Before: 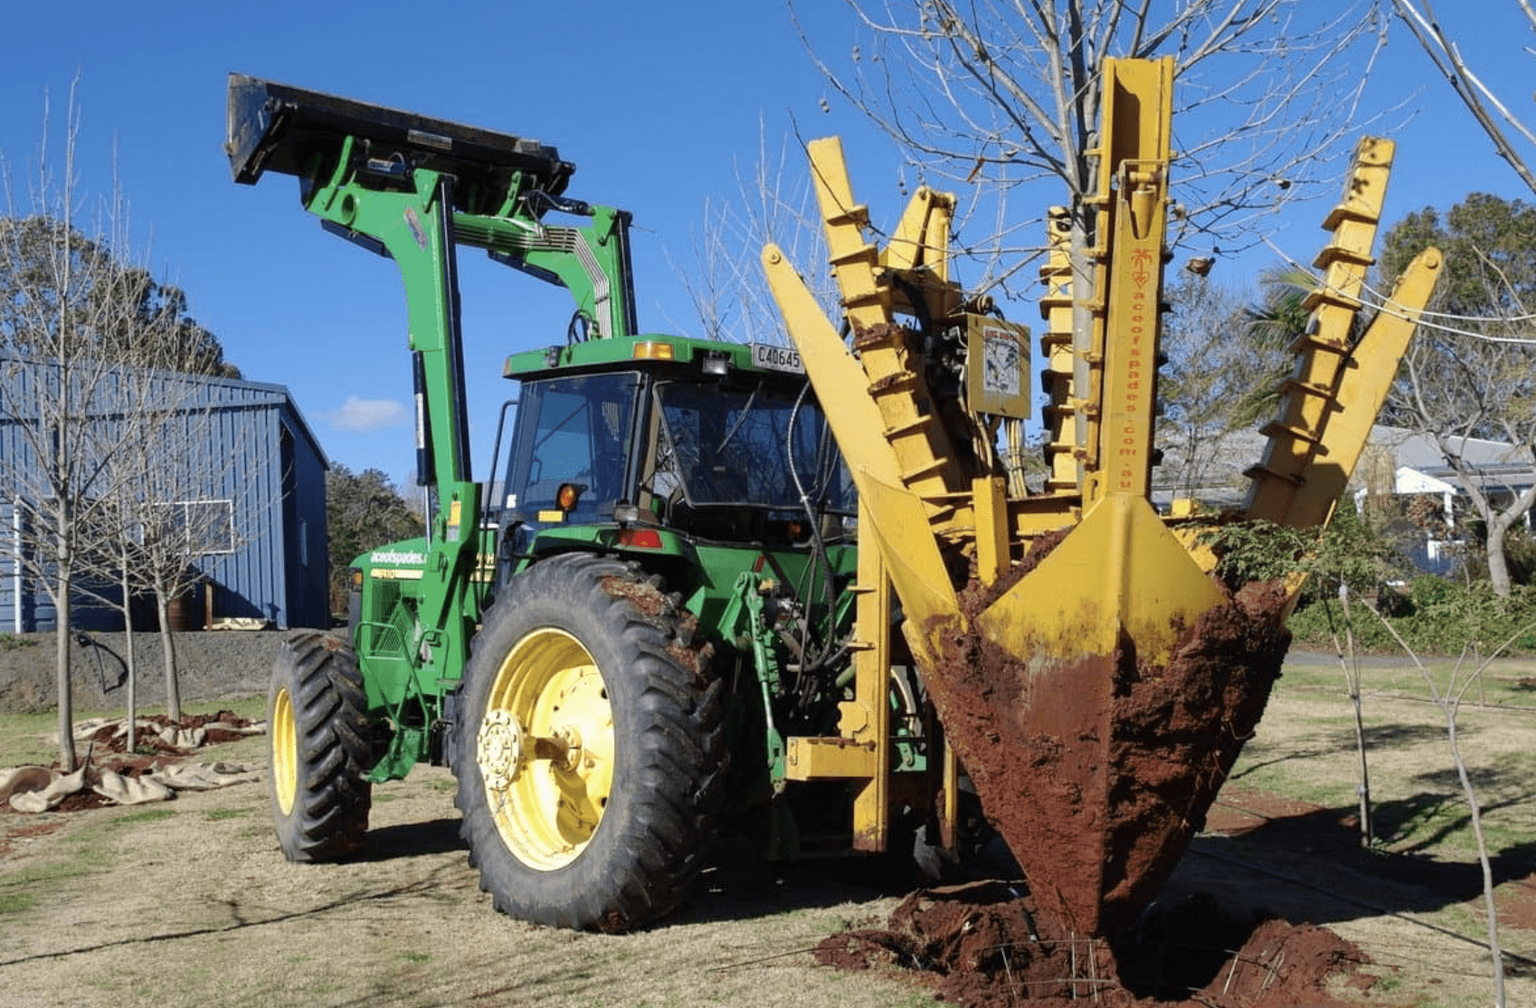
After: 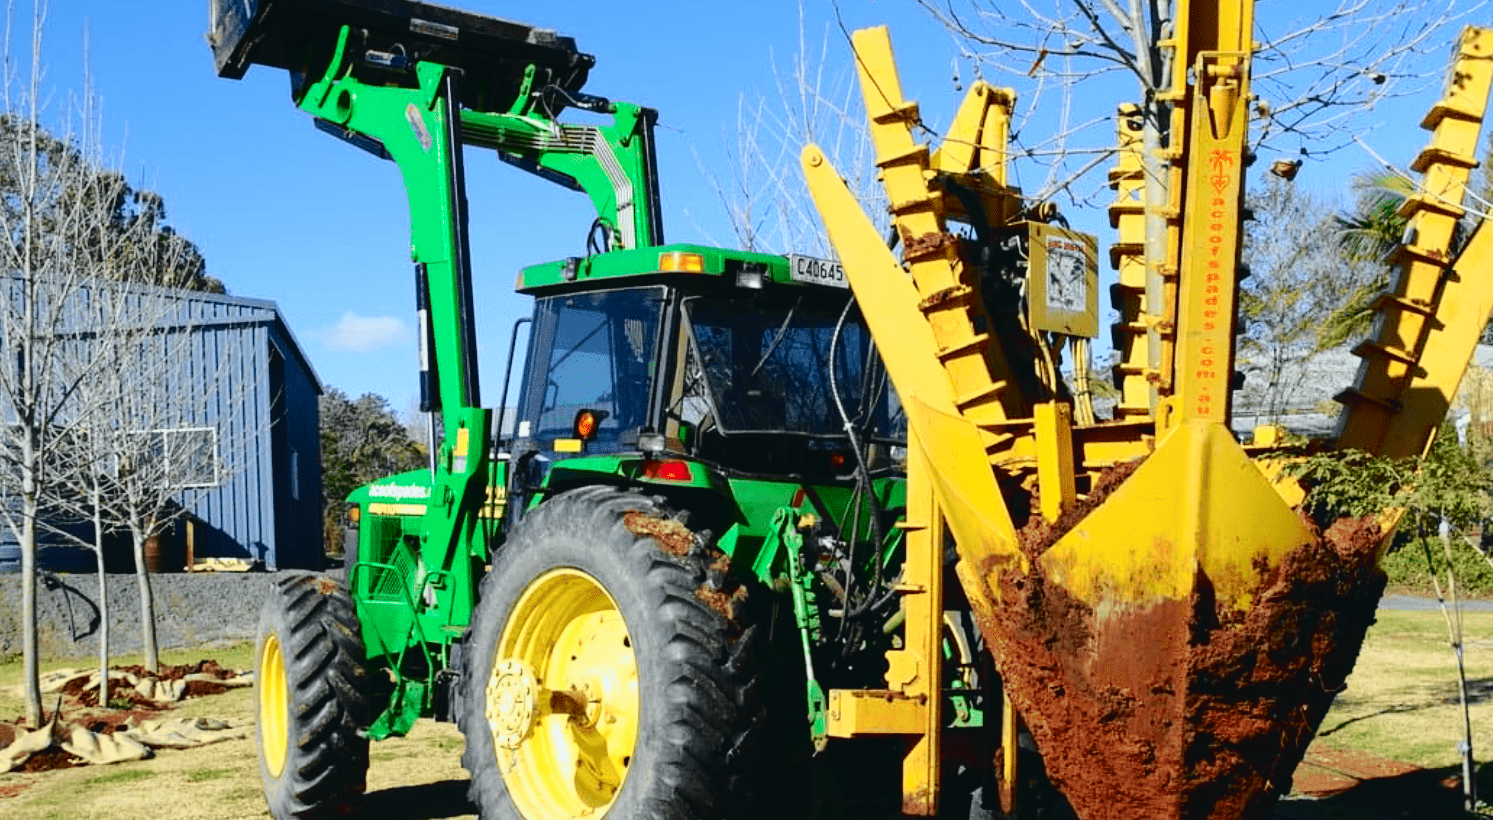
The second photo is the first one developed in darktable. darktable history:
contrast brightness saturation: contrast 0.18, saturation 0.3
tone curve: curves: ch0 [(0.001, 0.029) (0.084, 0.074) (0.162, 0.165) (0.304, 0.382) (0.466, 0.576) (0.654, 0.741) (0.848, 0.906) (0.984, 0.963)]; ch1 [(0, 0) (0.34, 0.235) (0.46, 0.46) (0.515, 0.502) (0.553, 0.567) (0.764, 0.815) (1, 1)]; ch2 [(0, 0) (0.44, 0.458) (0.479, 0.492) (0.524, 0.507) (0.547, 0.579) (0.673, 0.712) (1, 1)], color space Lab, independent channels, preserve colors none
crop and rotate: left 2.425%, top 11.305%, right 9.6%, bottom 15.08%
